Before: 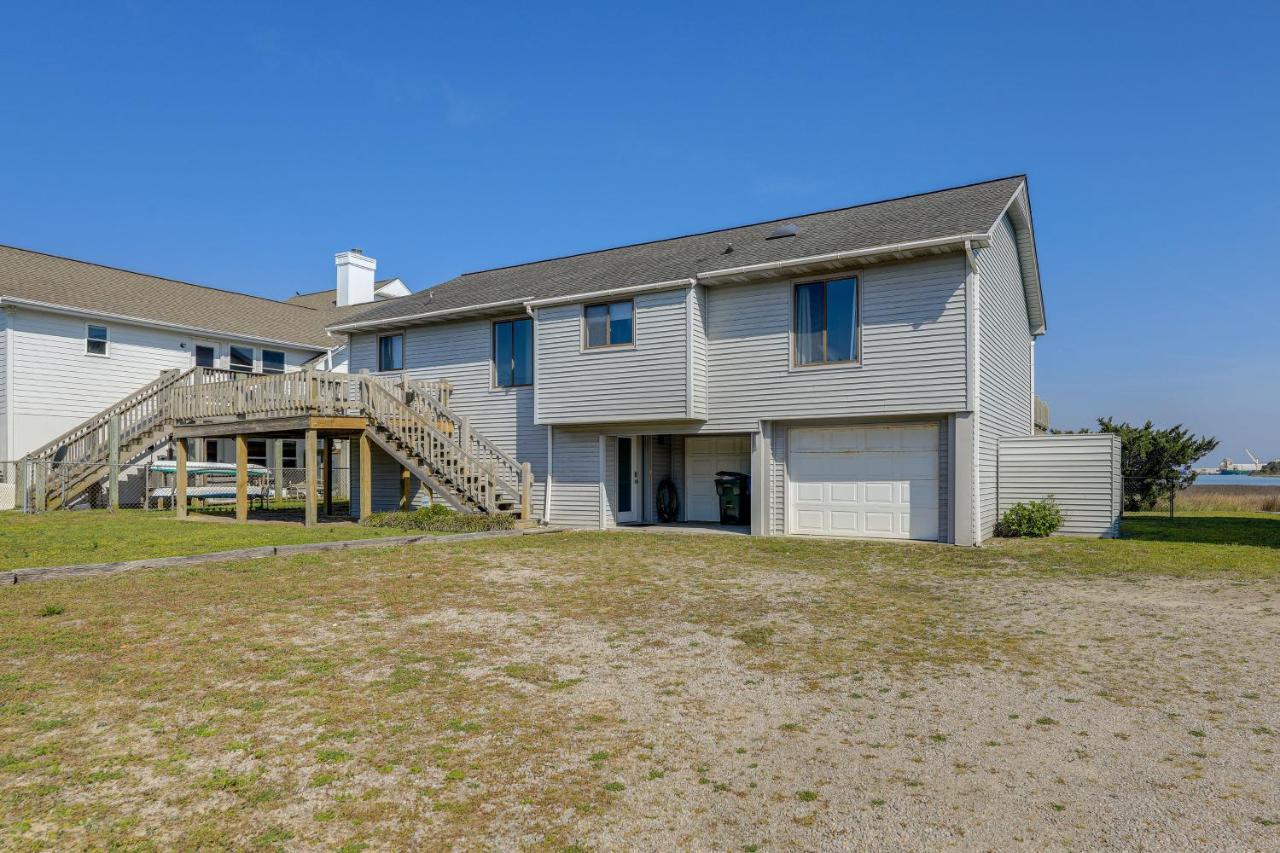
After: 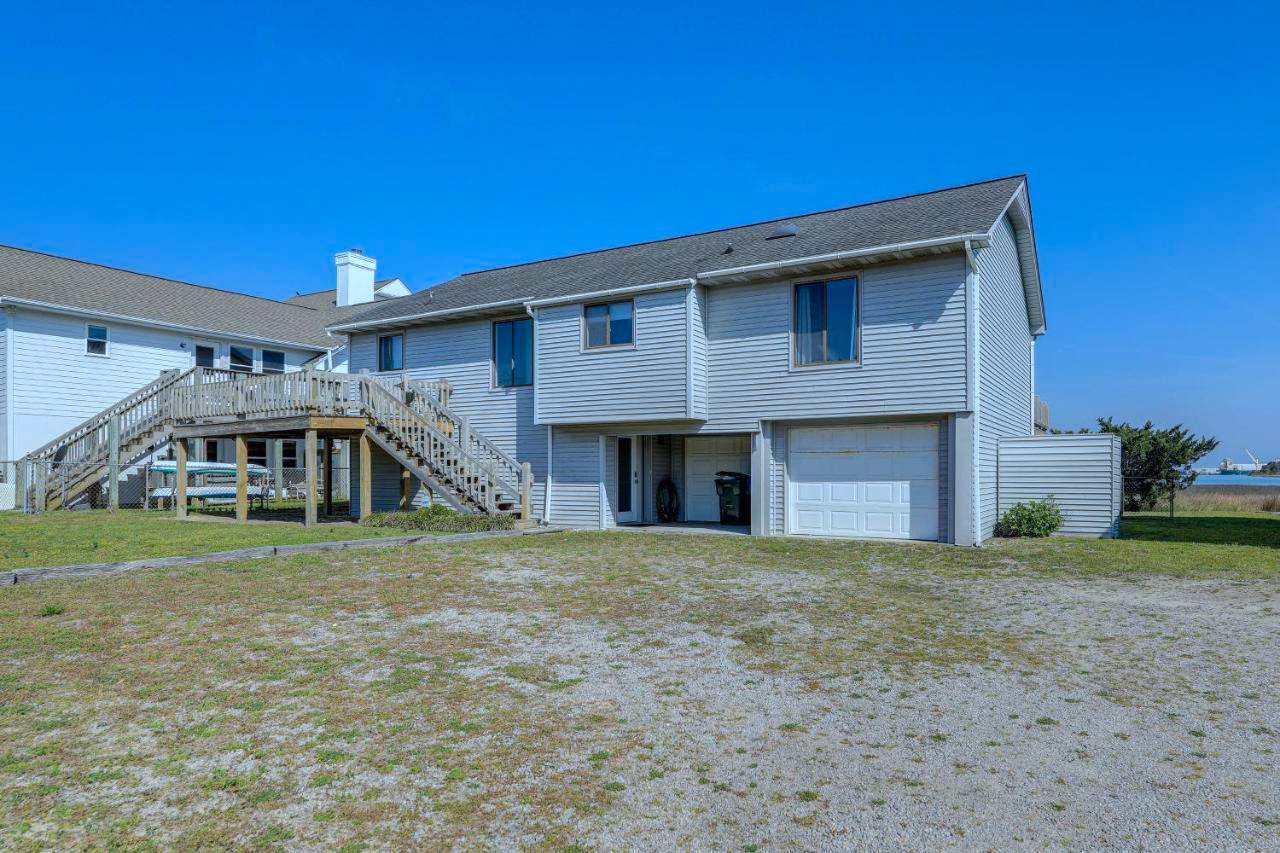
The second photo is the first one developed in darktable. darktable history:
color correction: highlights a* -4.23, highlights b* -10.85
color calibration: x 0.37, y 0.382, temperature 4318.97 K
